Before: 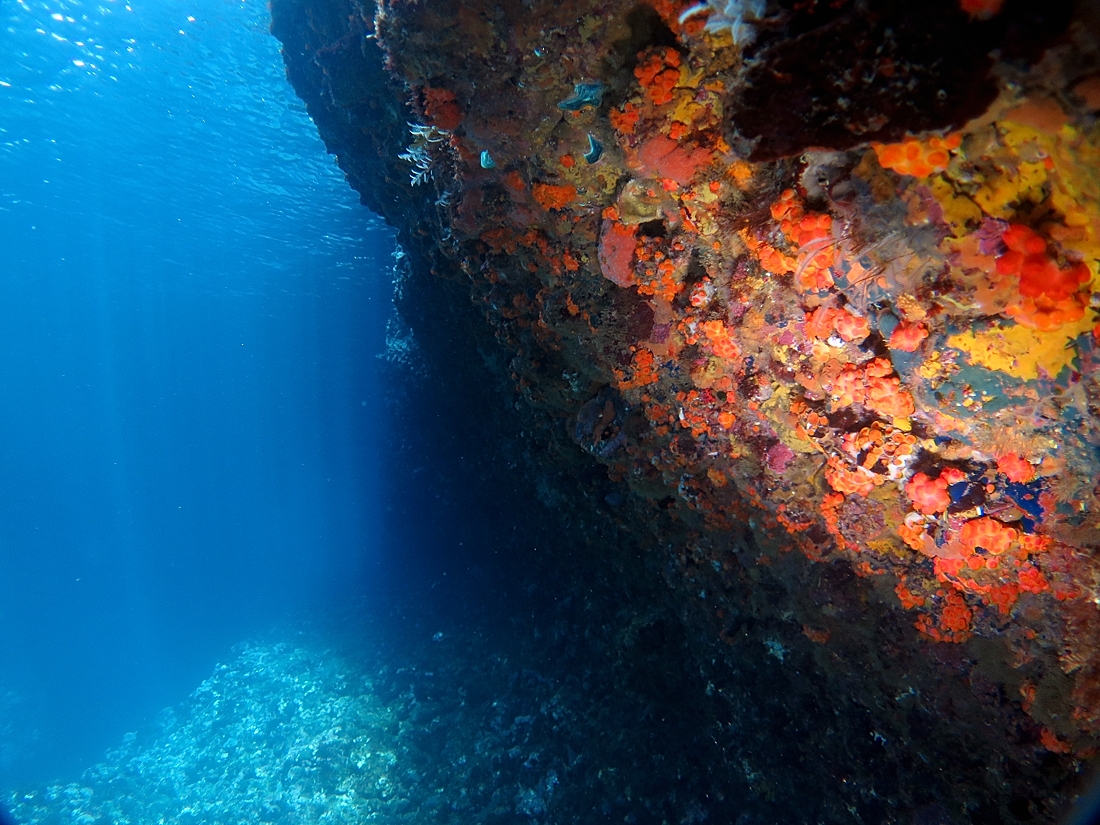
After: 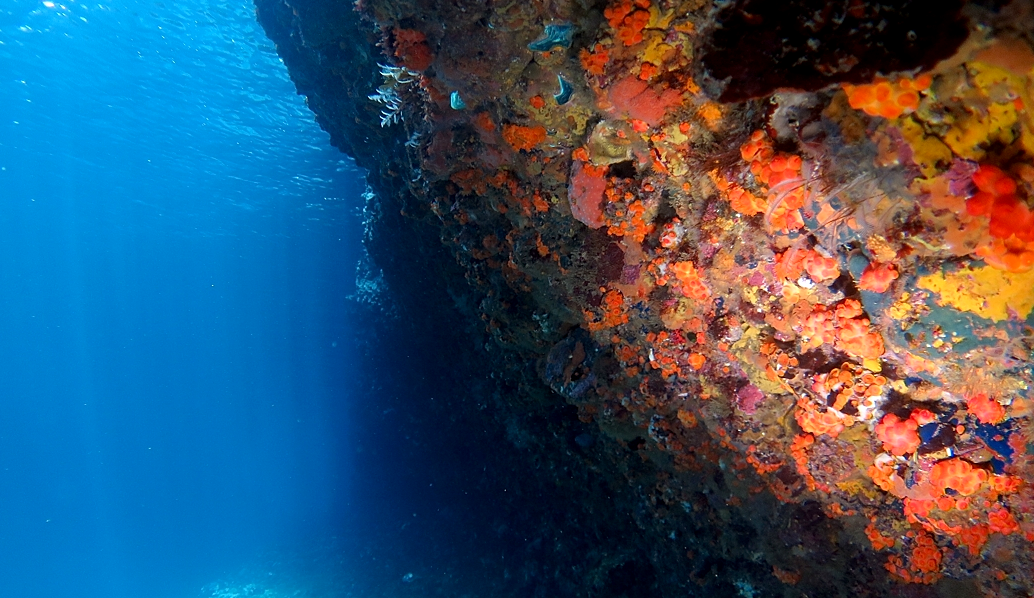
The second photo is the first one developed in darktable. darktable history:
crop: left 2.793%, top 7.222%, right 3.188%, bottom 20.292%
tone equalizer: edges refinement/feathering 500, mask exposure compensation -1.57 EV, preserve details no
exposure: black level correction 0.003, exposure 0.147 EV, compensate exposure bias true, compensate highlight preservation false
